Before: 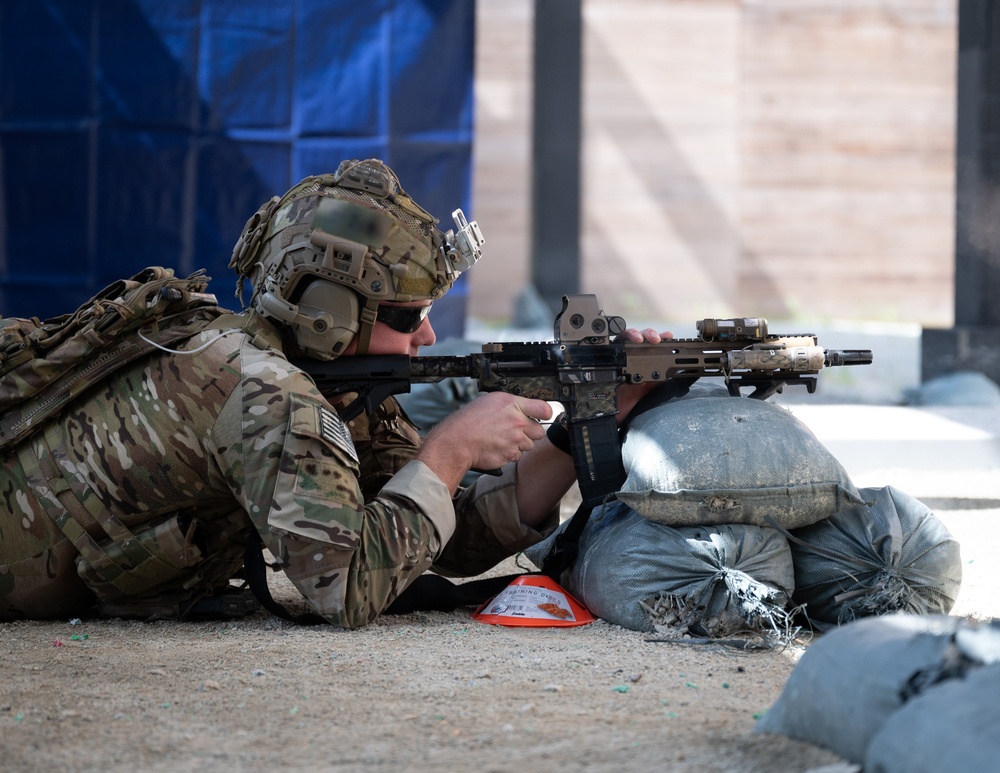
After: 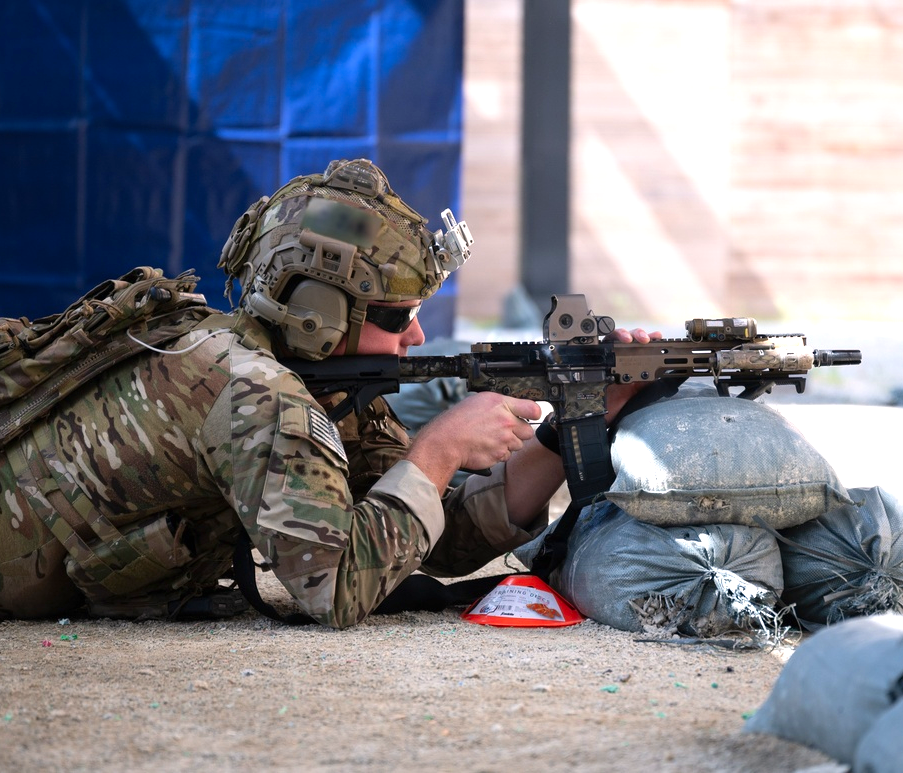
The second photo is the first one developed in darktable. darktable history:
crop and rotate: left 1.119%, right 8.537%
color correction: highlights a* 3.23, highlights b* 1.75, saturation 1.16
exposure: black level correction 0, exposure 0.498 EV, compensate highlight preservation false
